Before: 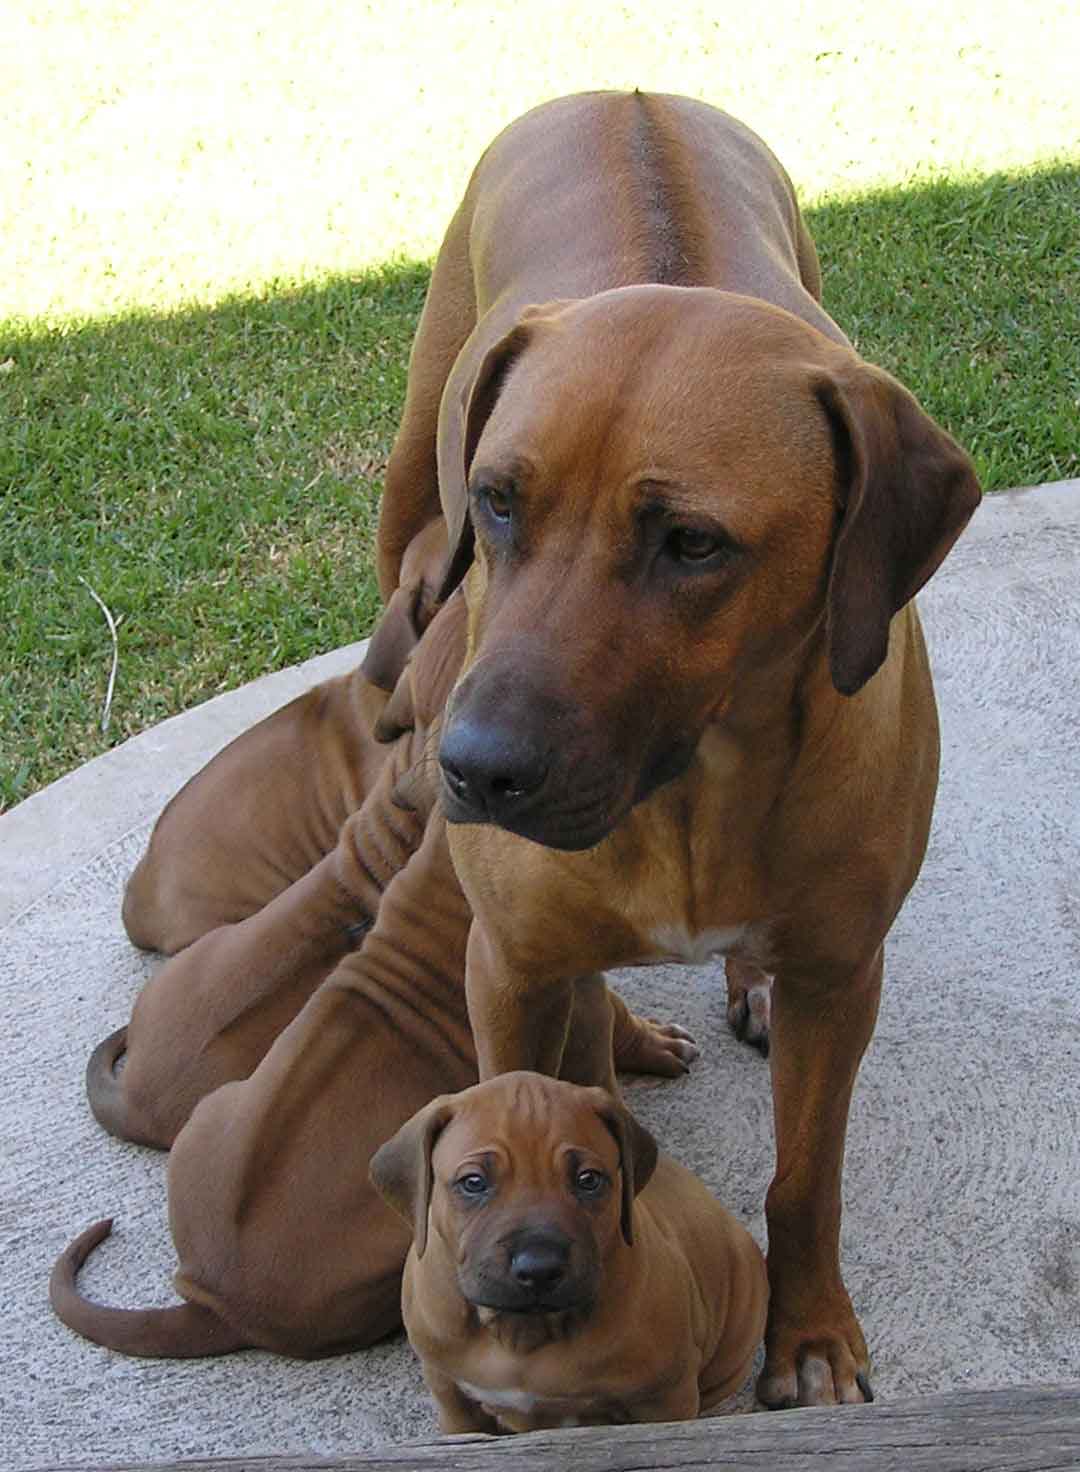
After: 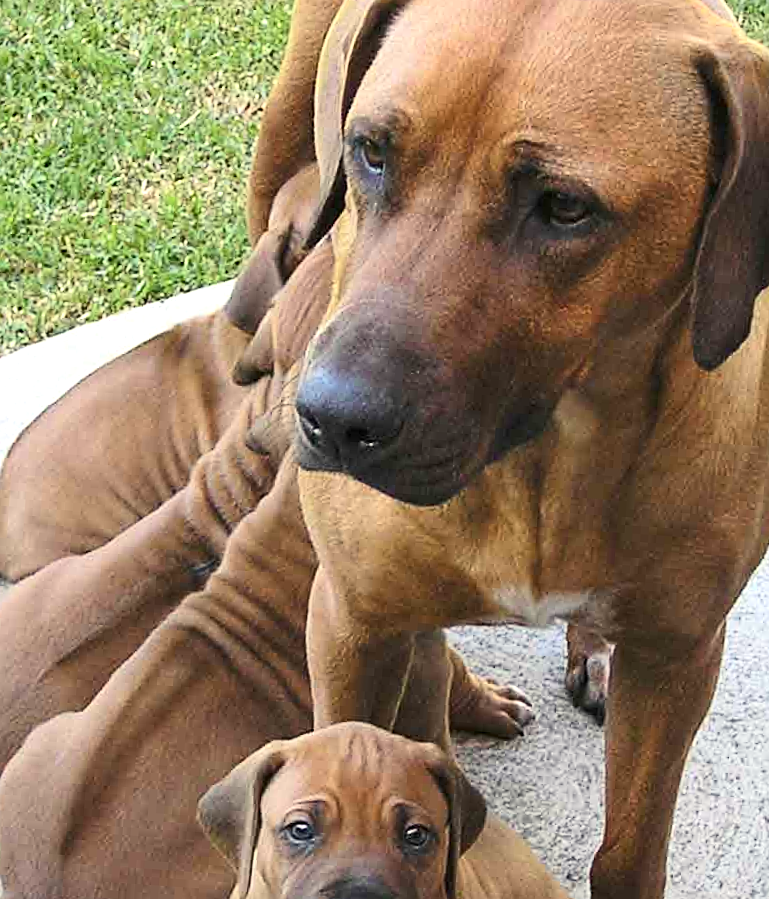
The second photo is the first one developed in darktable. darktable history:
sharpen: on, module defaults
crop and rotate: angle -3.98°, left 9.799%, top 21.184%, right 12.406%, bottom 12.105%
color balance rgb: highlights gain › luminance 6.027%, highlights gain › chroma 2.584%, highlights gain › hue 88.58°, perceptual saturation grading › global saturation 0.174%, global vibrance 14.329%
shadows and highlights: shadows -11.12, white point adjustment 1.44, highlights 9.08
levels: white 99.95%
exposure: exposure 0.764 EV, compensate highlight preservation false
tone curve: curves: ch0 [(0, 0) (0.003, 0.01) (0.011, 0.015) (0.025, 0.023) (0.044, 0.038) (0.069, 0.058) (0.1, 0.093) (0.136, 0.134) (0.177, 0.176) (0.224, 0.221) (0.277, 0.282) (0.335, 0.36) (0.399, 0.438) (0.468, 0.54) (0.543, 0.632) (0.623, 0.724) (0.709, 0.814) (0.801, 0.885) (0.898, 0.947) (1, 1)], color space Lab, independent channels, preserve colors none
